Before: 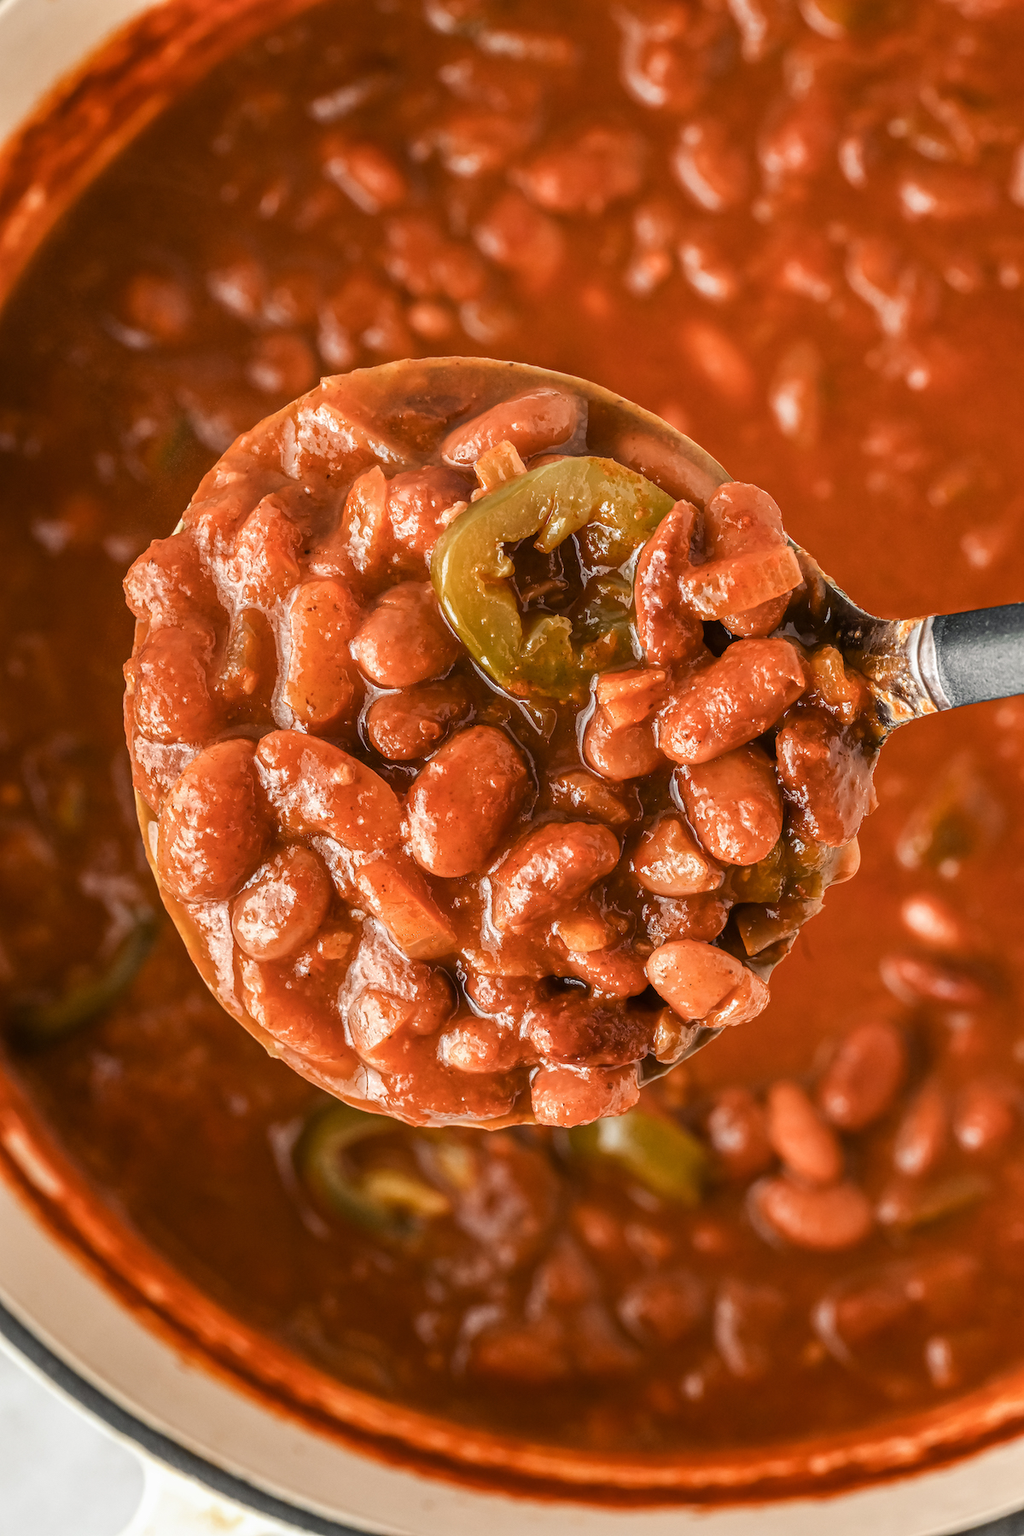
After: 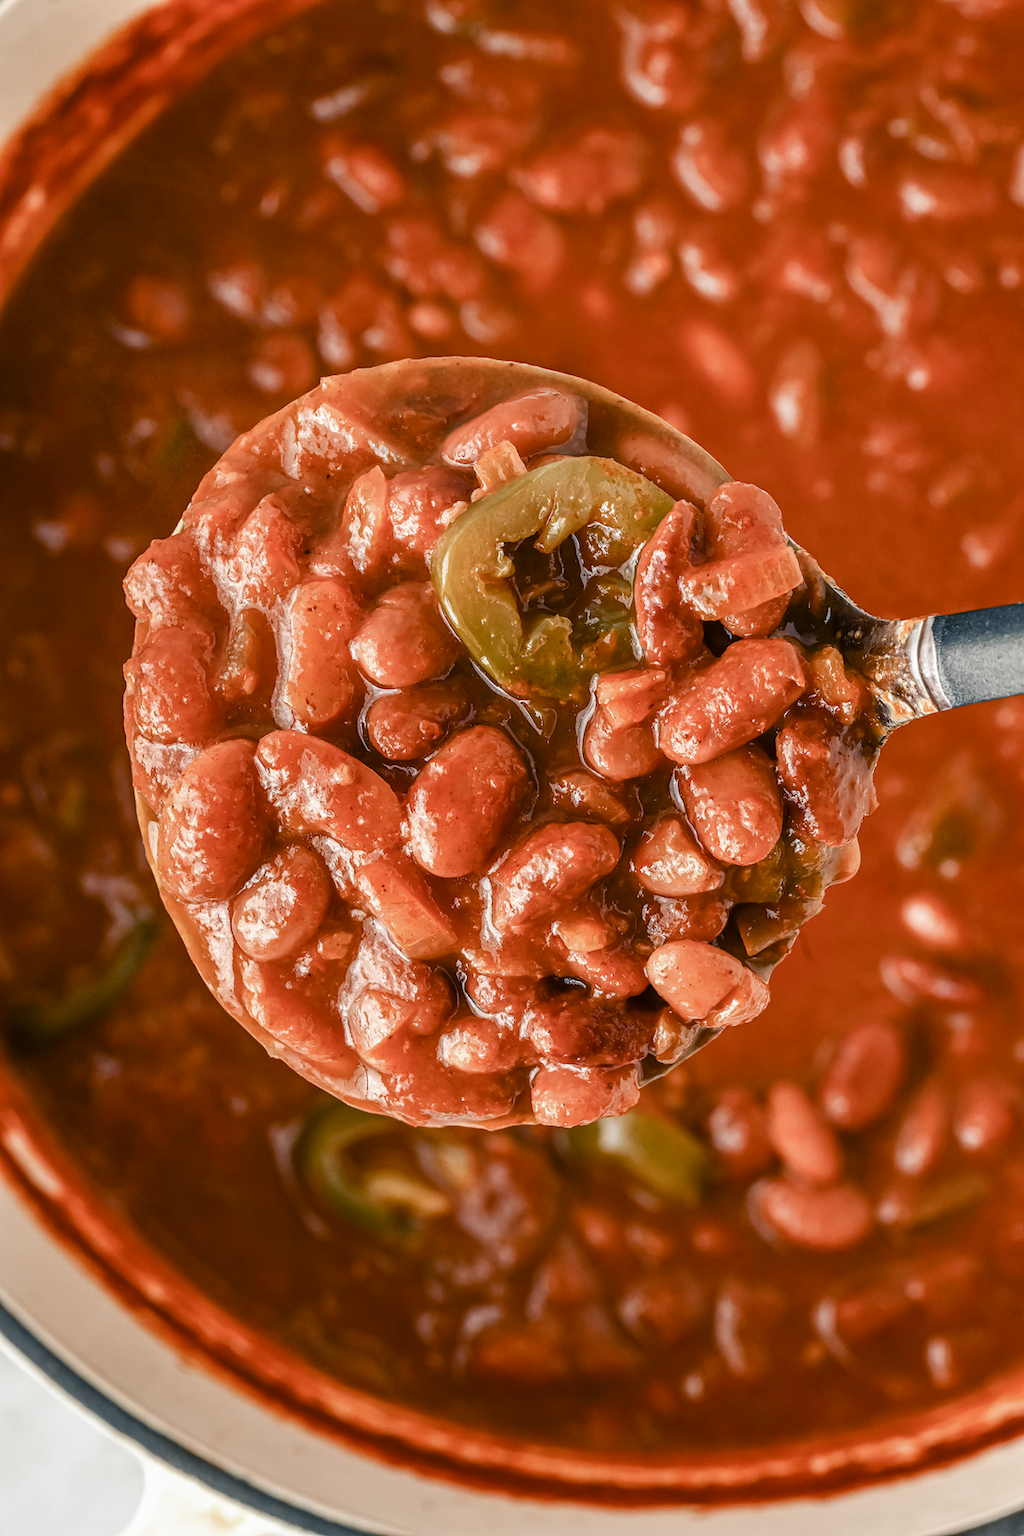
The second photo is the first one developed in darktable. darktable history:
color balance rgb: shadows lift › chroma 7.172%, shadows lift › hue 246.53°, linear chroma grading › shadows -1.511%, linear chroma grading › highlights -14.526%, linear chroma grading › global chroma -9.612%, linear chroma grading › mid-tones -9.572%, perceptual saturation grading › global saturation 20%, perceptual saturation grading › highlights -24.918%, perceptual saturation grading › shadows 49.52%
